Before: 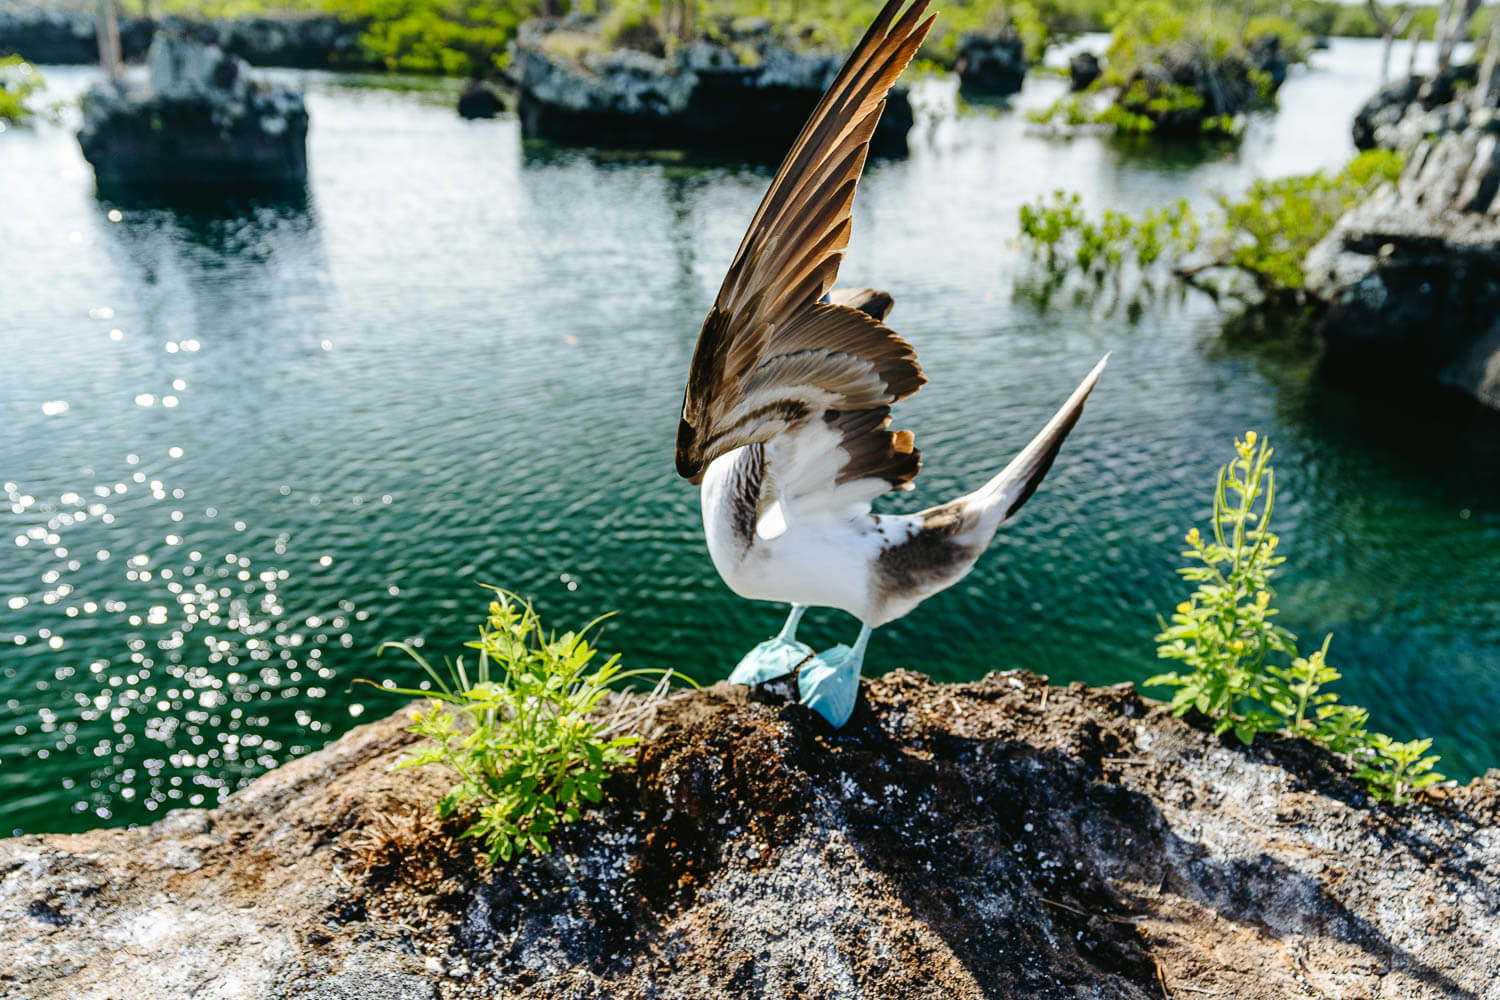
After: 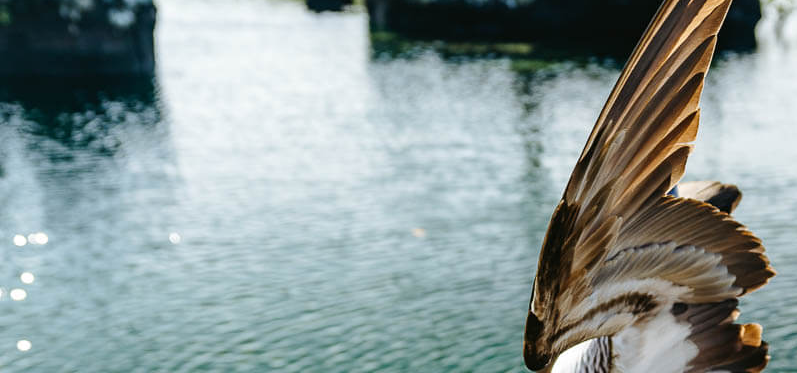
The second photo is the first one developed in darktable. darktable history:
crop: left 10.173%, top 10.701%, right 36.629%, bottom 51.924%
